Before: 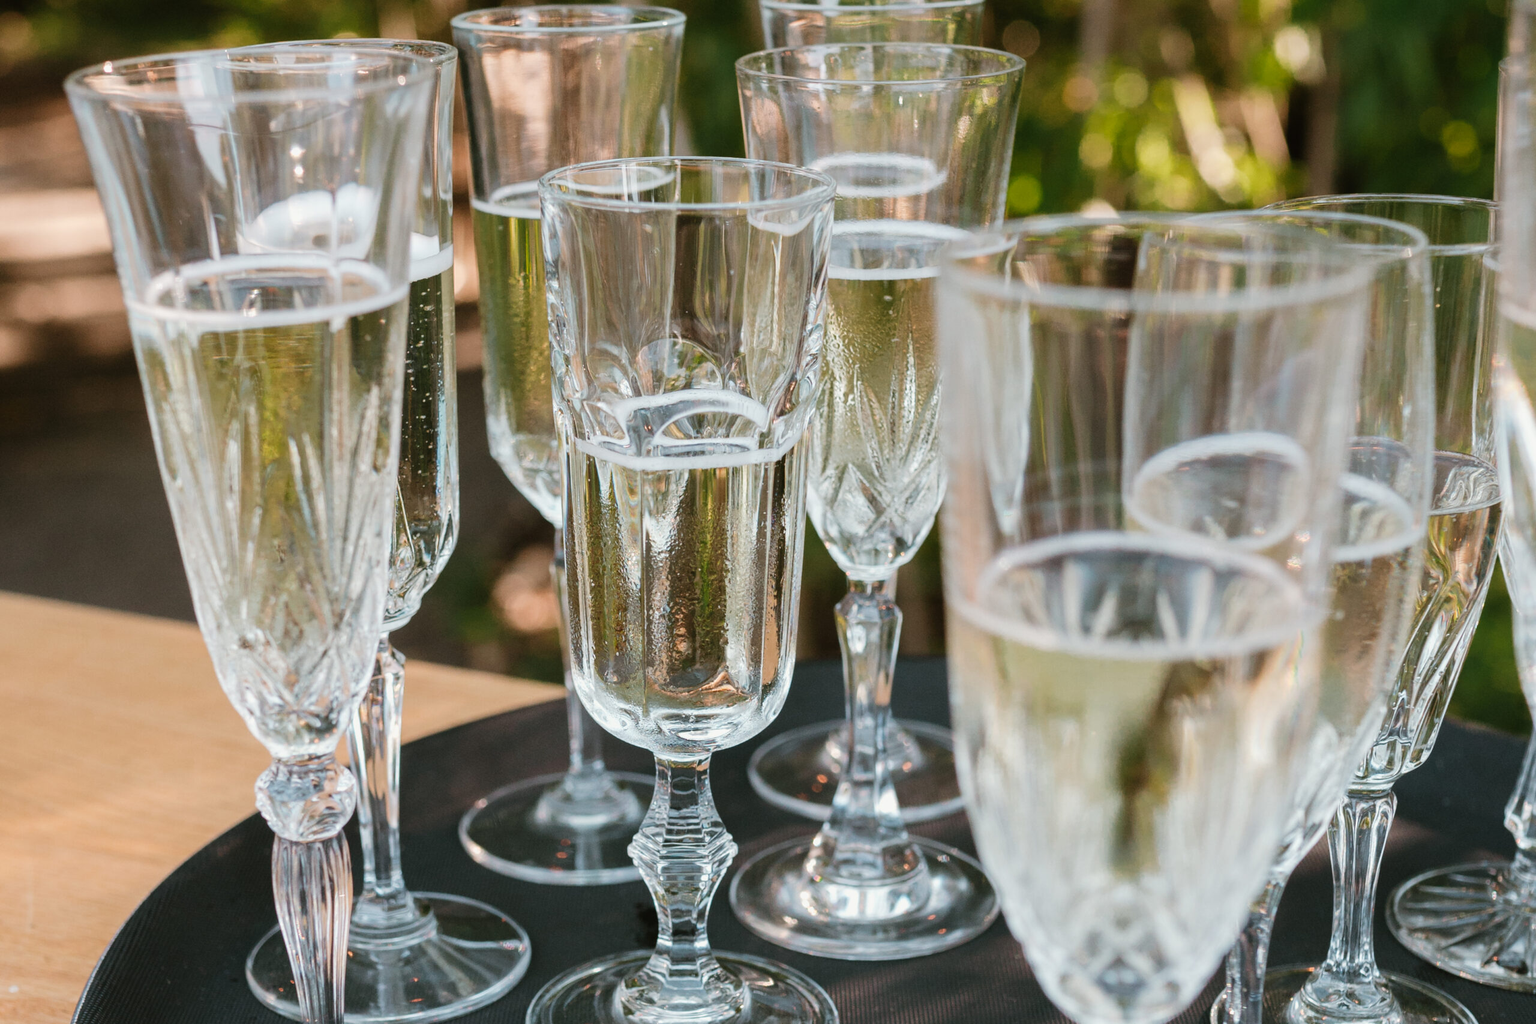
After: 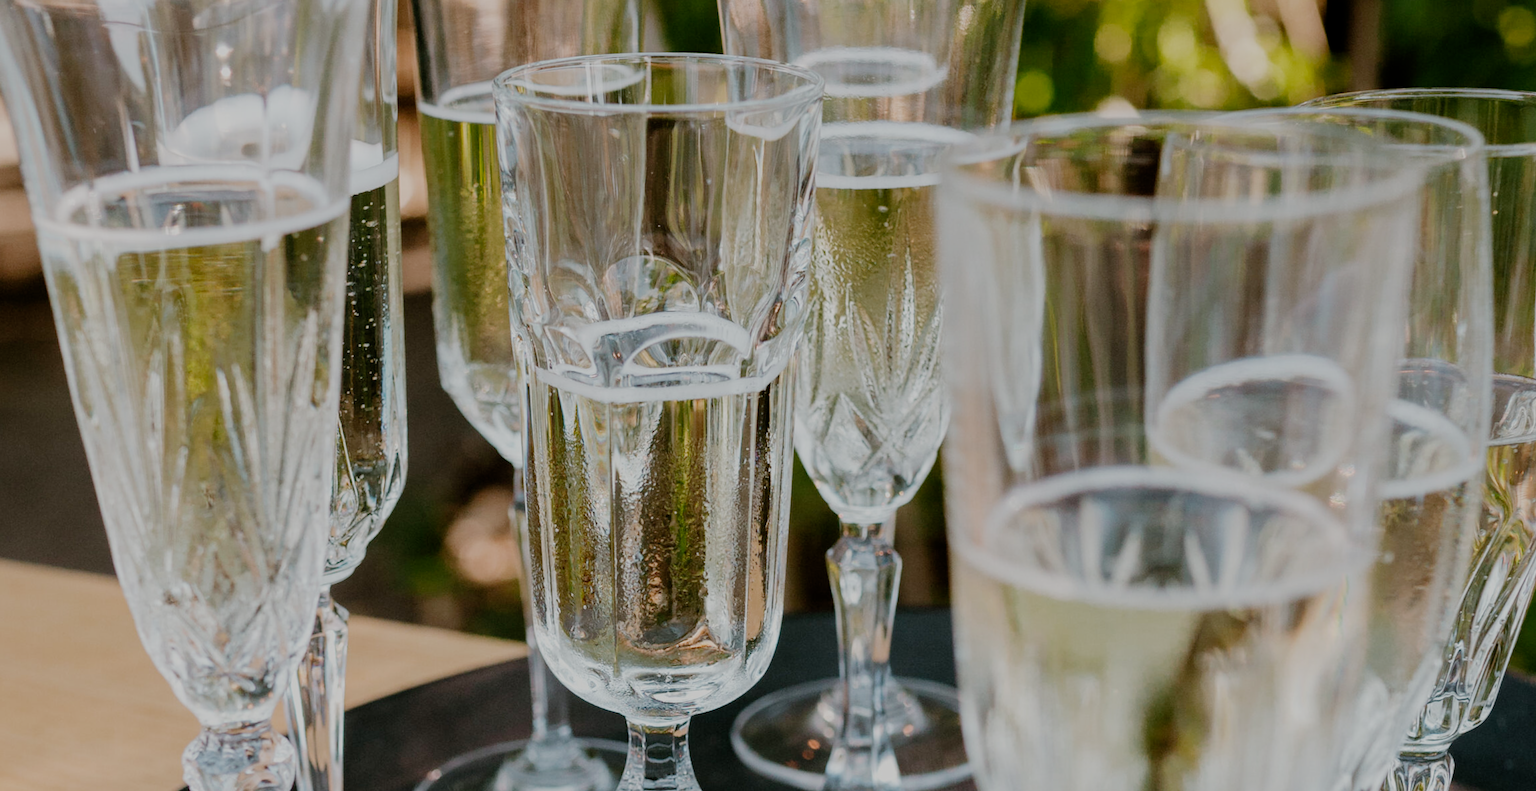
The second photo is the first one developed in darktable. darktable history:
exposure: exposure 0.515 EV, compensate highlight preservation false
filmic rgb: middle gray luminance 30%, black relative exposure -9 EV, white relative exposure 7 EV, threshold 6 EV, target black luminance 0%, hardness 2.94, latitude 2.04%, contrast 0.963, highlights saturation mix 5%, shadows ↔ highlights balance 12.16%, add noise in highlights 0, preserve chrominance no, color science v3 (2019), use custom middle-gray values true, iterations of high-quality reconstruction 0, contrast in highlights soft, enable highlight reconstruction true
rotate and perspective: rotation -0.45°, automatic cropping original format, crop left 0.008, crop right 0.992, crop top 0.012, crop bottom 0.988
crop: left 5.596%, top 10.314%, right 3.534%, bottom 19.395%
